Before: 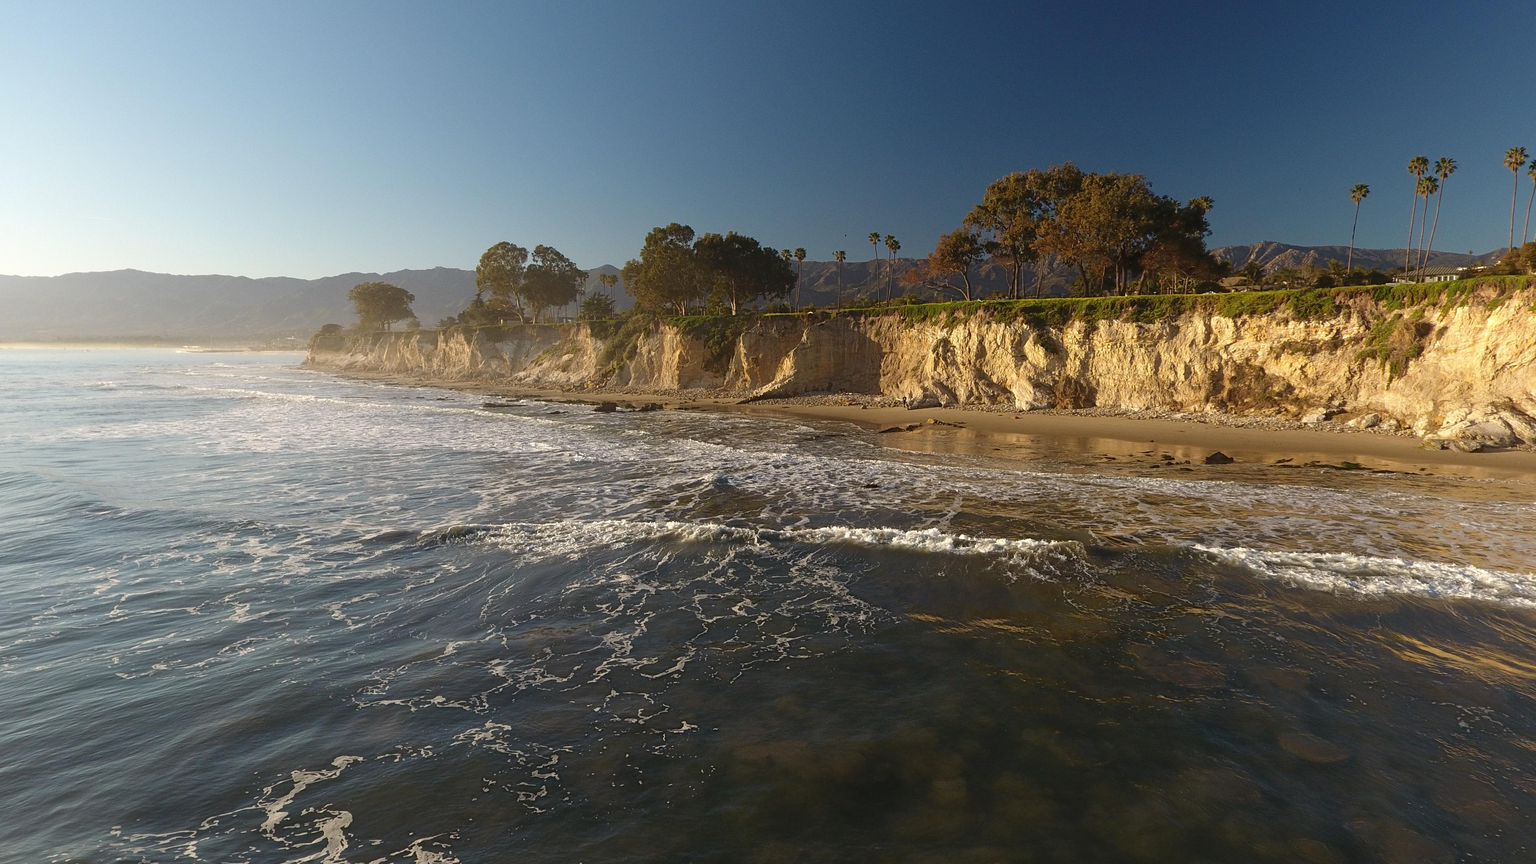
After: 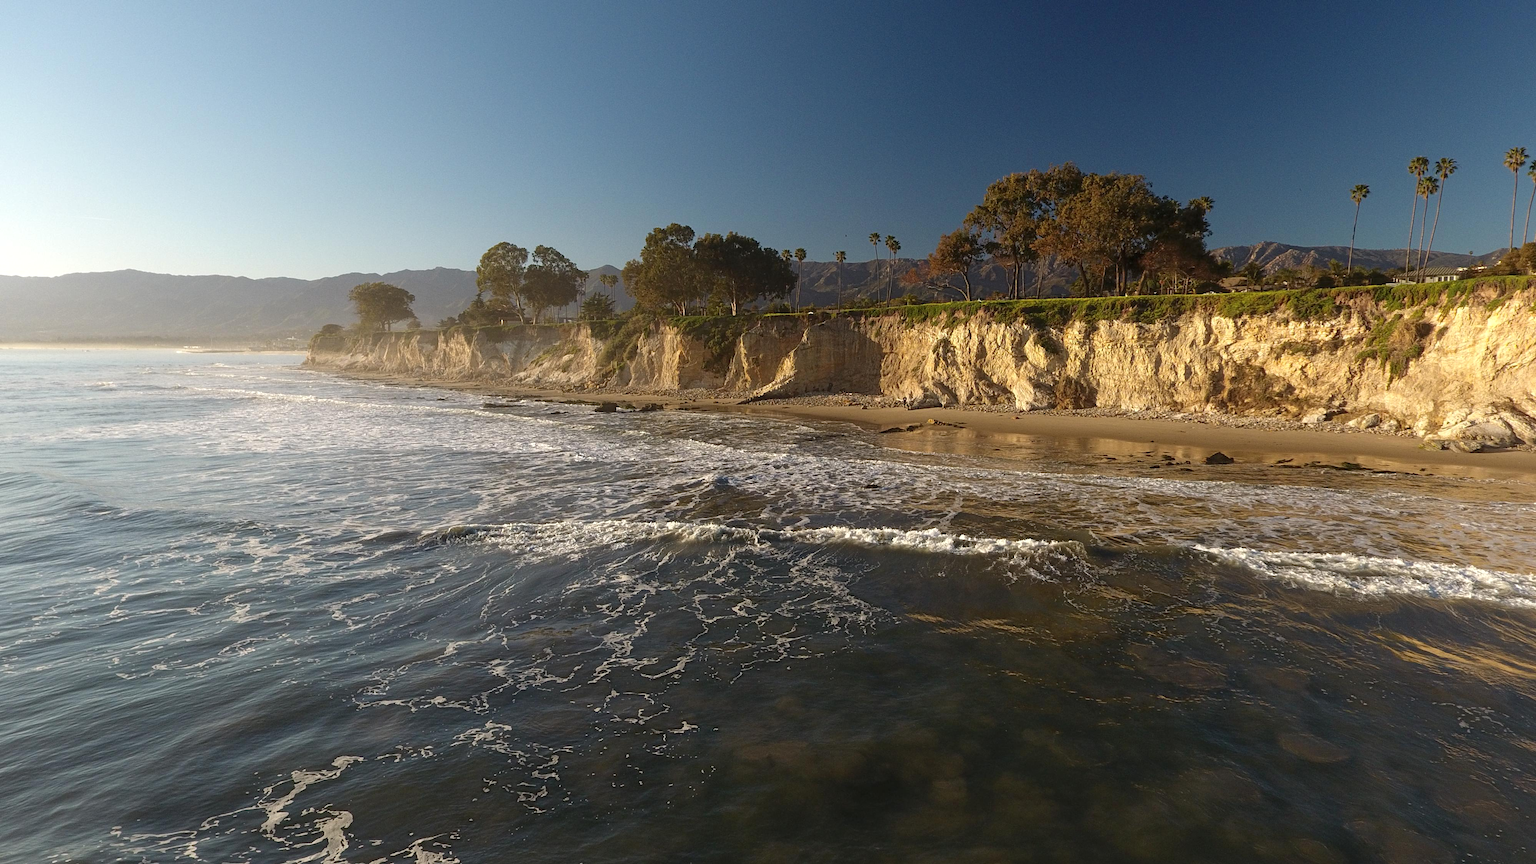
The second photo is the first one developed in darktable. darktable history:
local contrast: highlights 107%, shadows 100%, detail 120%, midtone range 0.2
